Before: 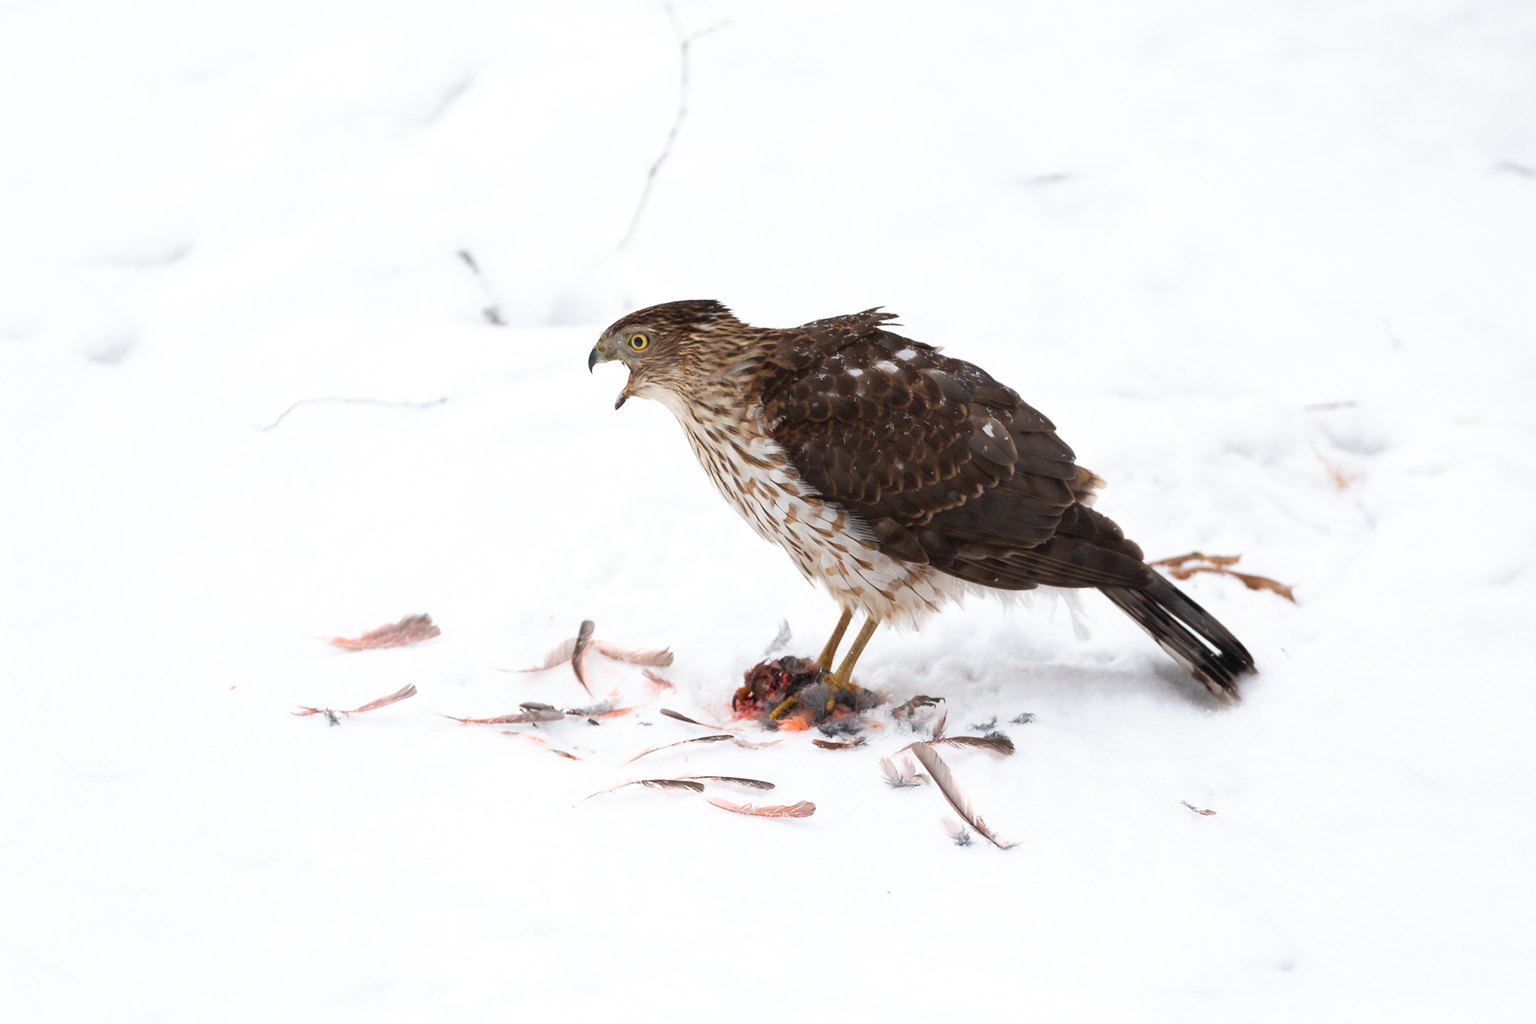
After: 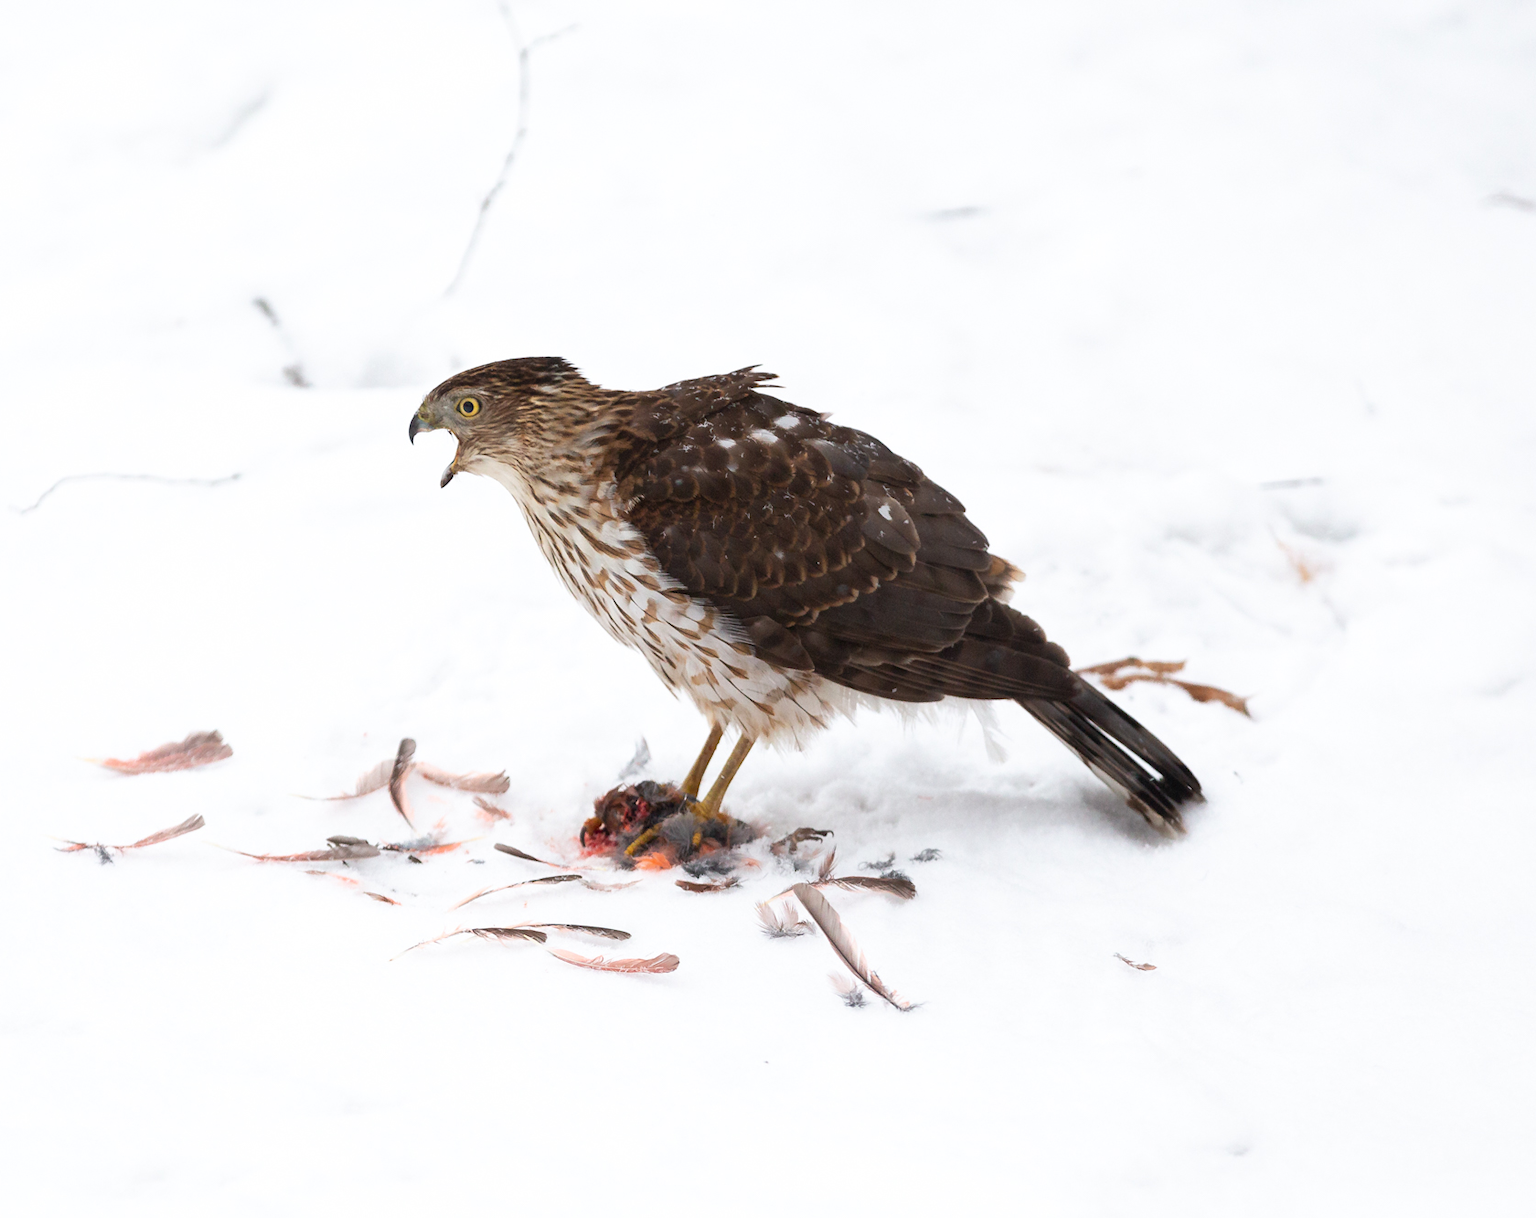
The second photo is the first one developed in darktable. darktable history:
crop: left 15.991%
